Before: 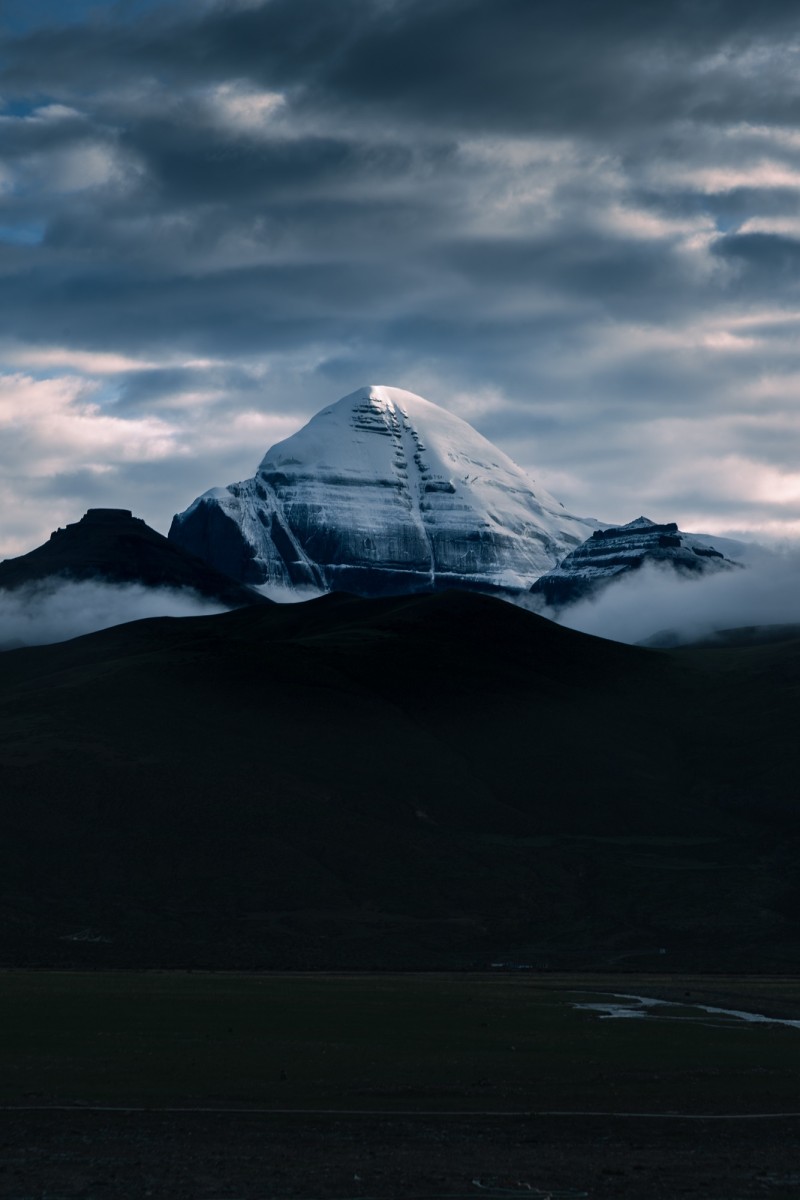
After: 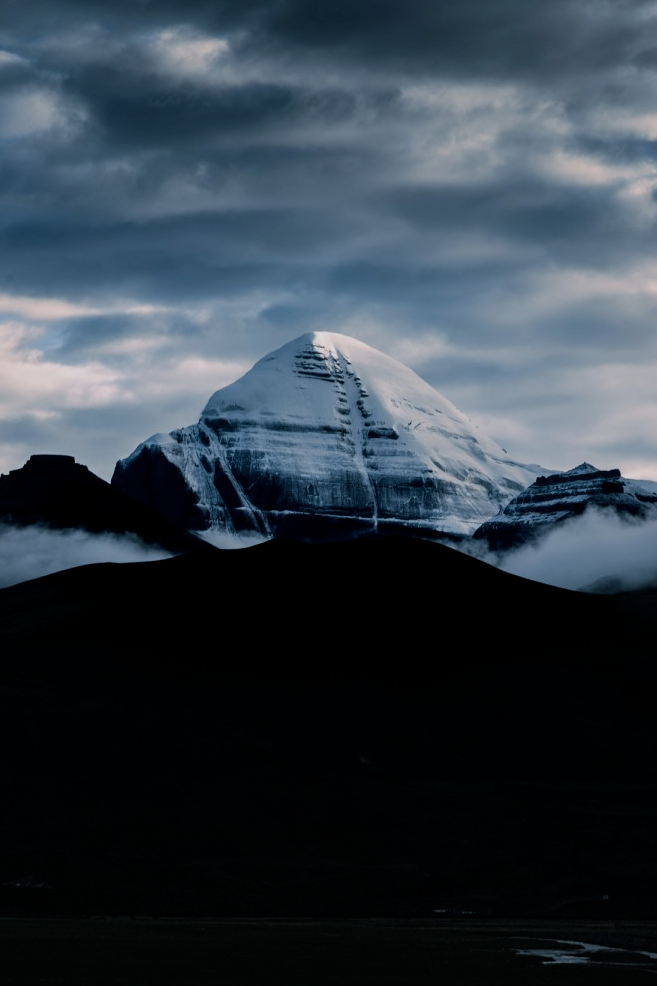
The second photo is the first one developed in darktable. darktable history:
crop and rotate: left 7.196%, top 4.574%, right 10.605%, bottom 13.178%
filmic rgb: black relative exposure -7.65 EV, white relative exposure 4.56 EV, hardness 3.61, contrast 1.05
local contrast: highlights 100%, shadows 100%, detail 120%, midtone range 0.2
